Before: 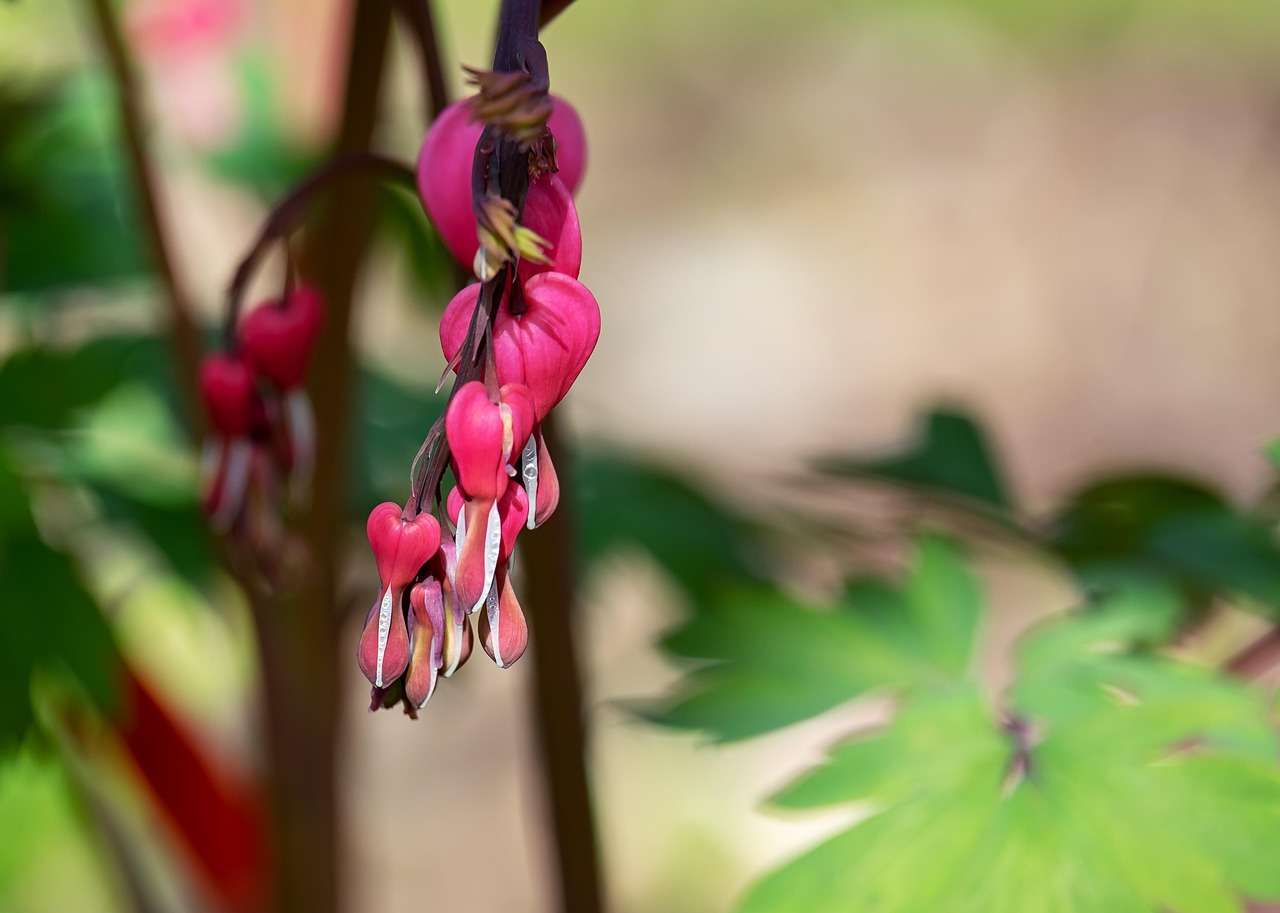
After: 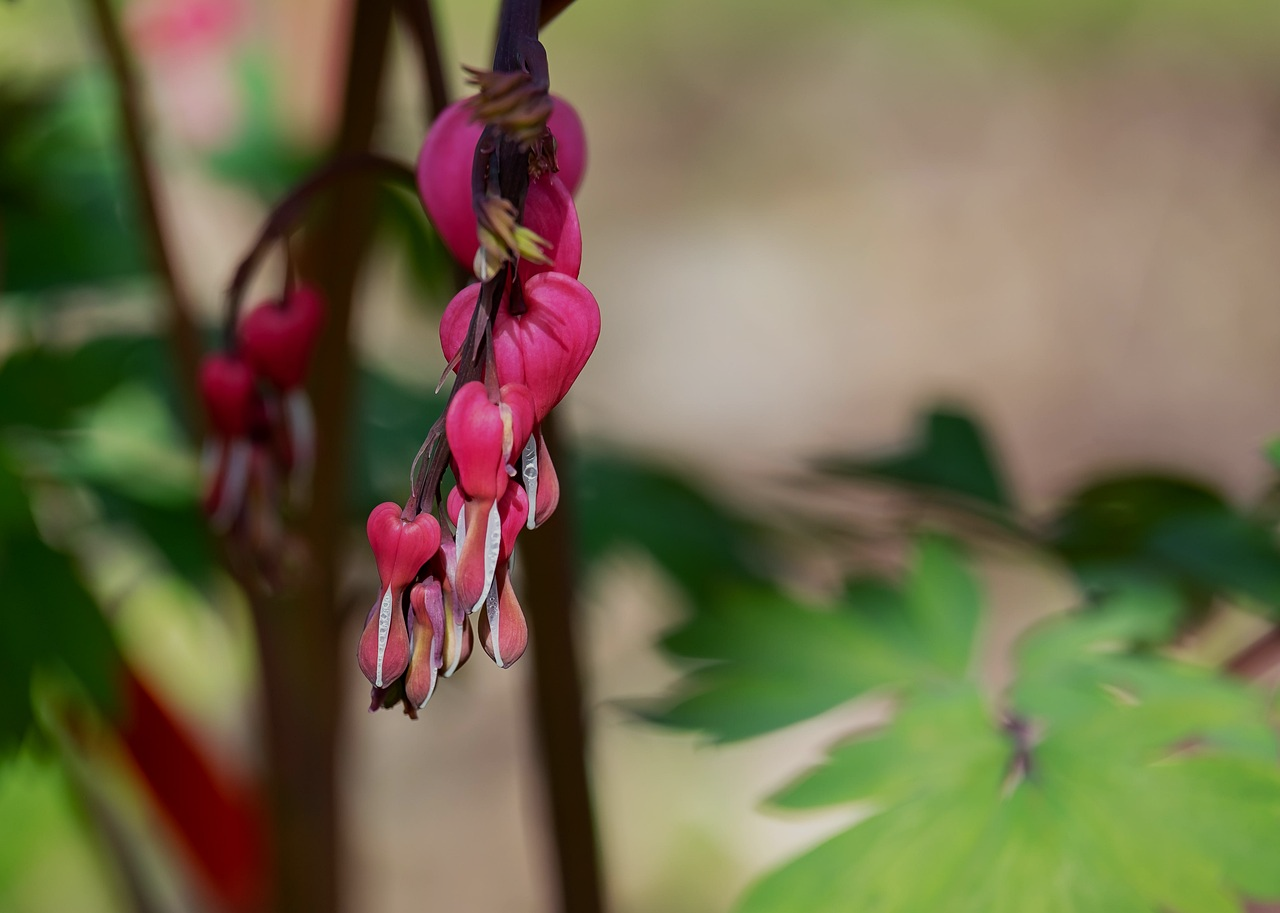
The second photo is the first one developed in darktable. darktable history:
exposure: exposure -0.582 EV, compensate highlight preservation false
